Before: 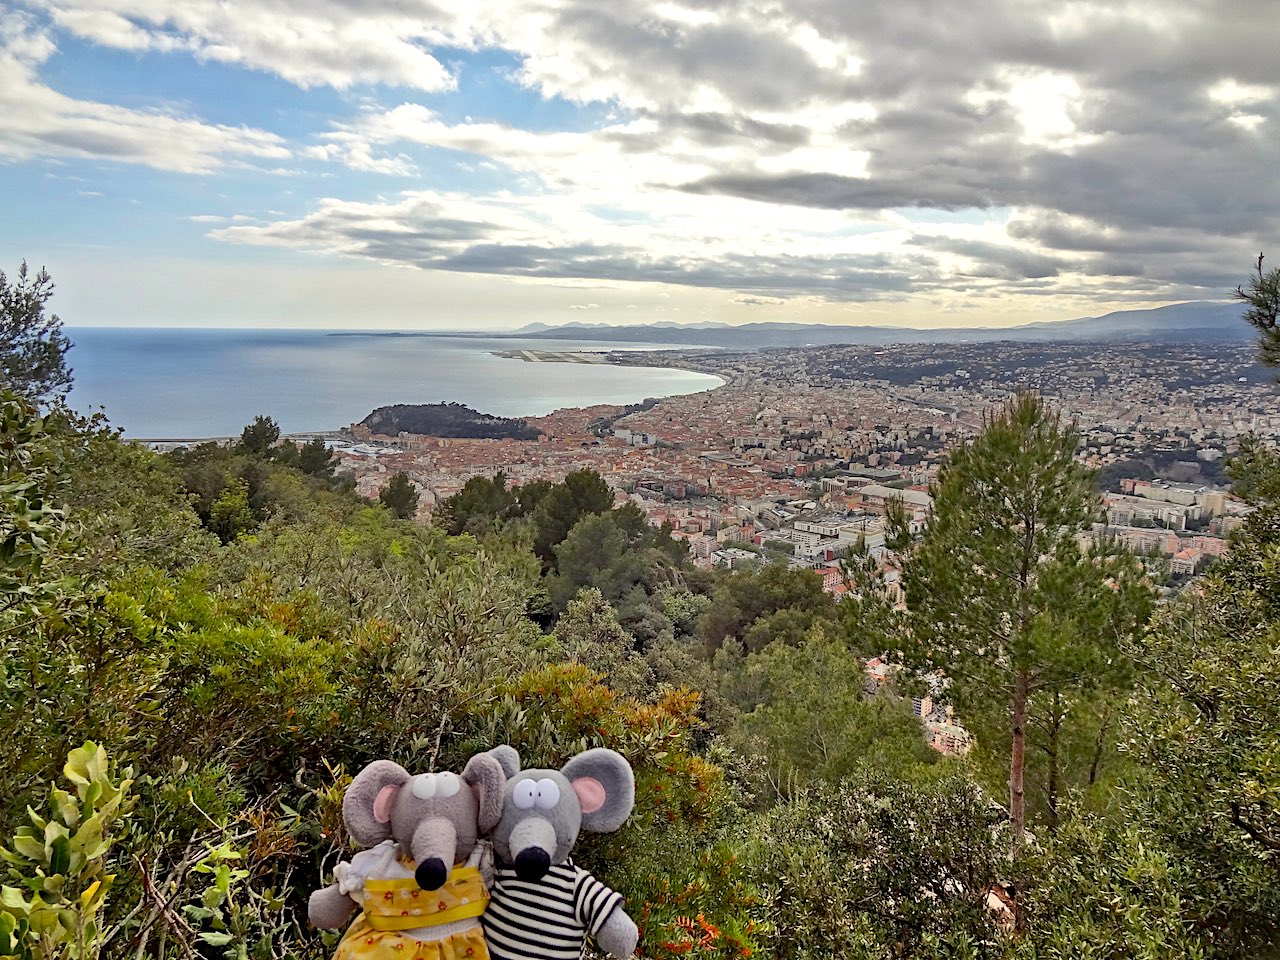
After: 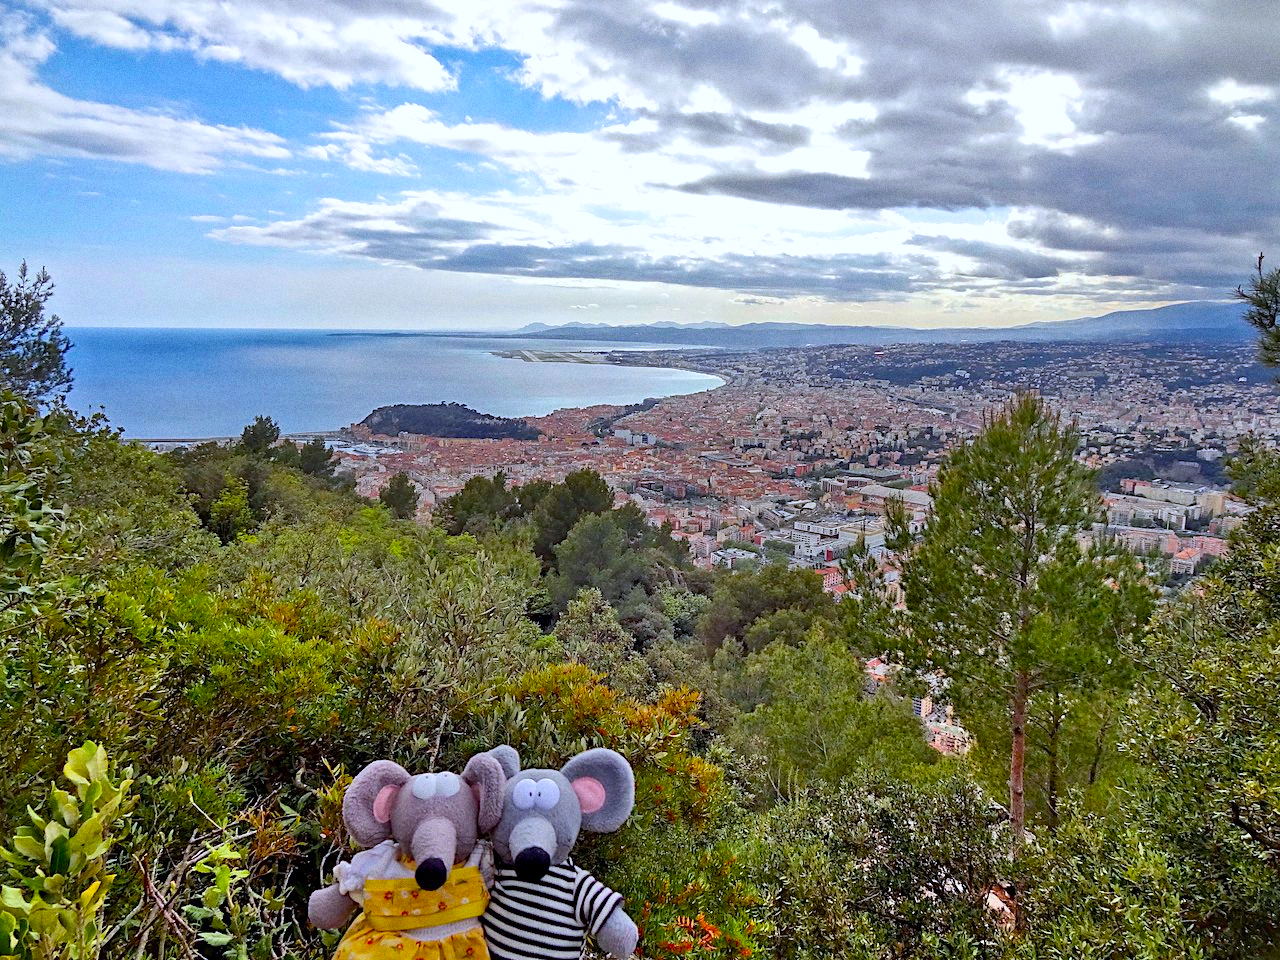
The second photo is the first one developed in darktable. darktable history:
velvia: strength 32%, mid-tones bias 0.2
grain: coarseness 0.09 ISO
color calibration: illuminant as shot in camera, x 0.37, y 0.382, temperature 4313.32 K
